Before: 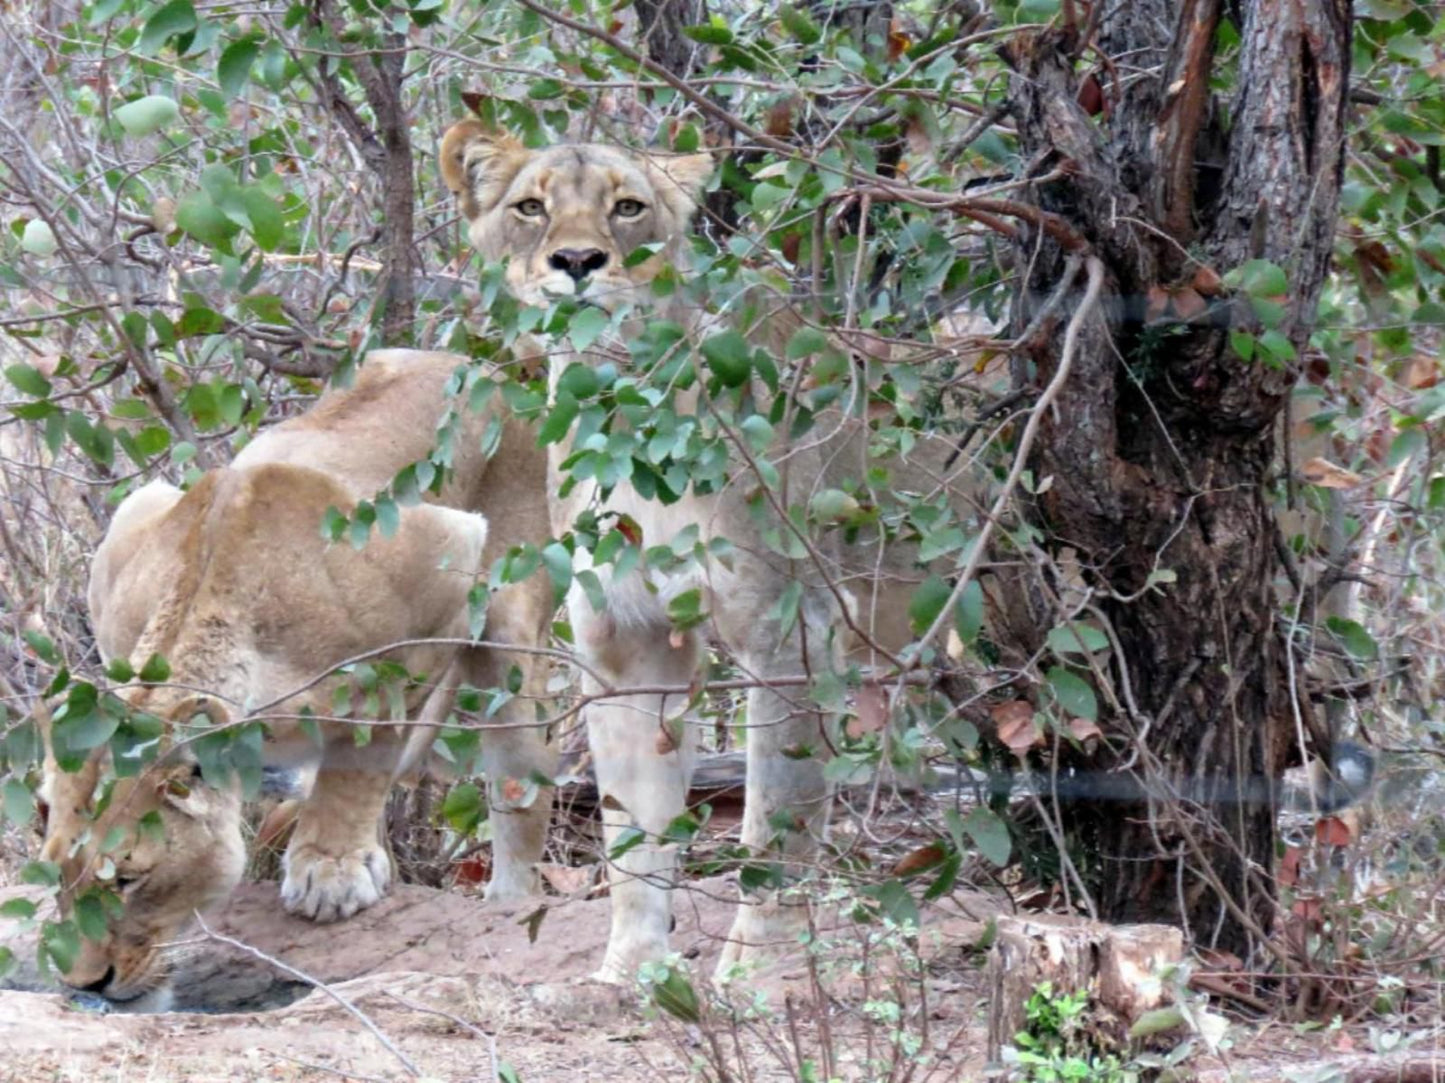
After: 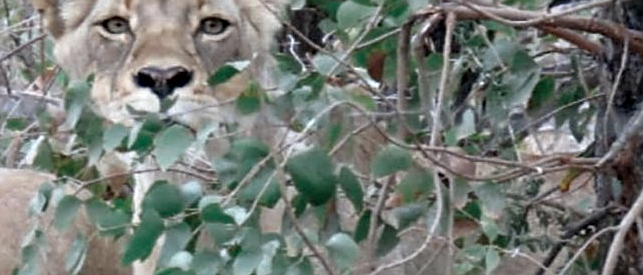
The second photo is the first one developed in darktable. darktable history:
sharpen: on, module defaults
color zones: curves: ch0 [(0, 0.5) (0.125, 0.4) (0.25, 0.5) (0.375, 0.4) (0.5, 0.4) (0.625, 0.6) (0.75, 0.6) (0.875, 0.5)]; ch1 [(0, 0.35) (0.125, 0.45) (0.25, 0.35) (0.375, 0.35) (0.5, 0.35) (0.625, 0.35) (0.75, 0.45) (0.875, 0.35)]; ch2 [(0, 0.6) (0.125, 0.5) (0.25, 0.5) (0.375, 0.6) (0.5, 0.6) (0.625, 0.5) (0.75, 0.5) (0.875, 0.5)], mix 33.07%
exposure: black level correction 0.001, exposure 0.016 EV, compensate highlight preservation false
crop: left 28.75%, top 16.849%, right 26.743%, bottom 57.732%
